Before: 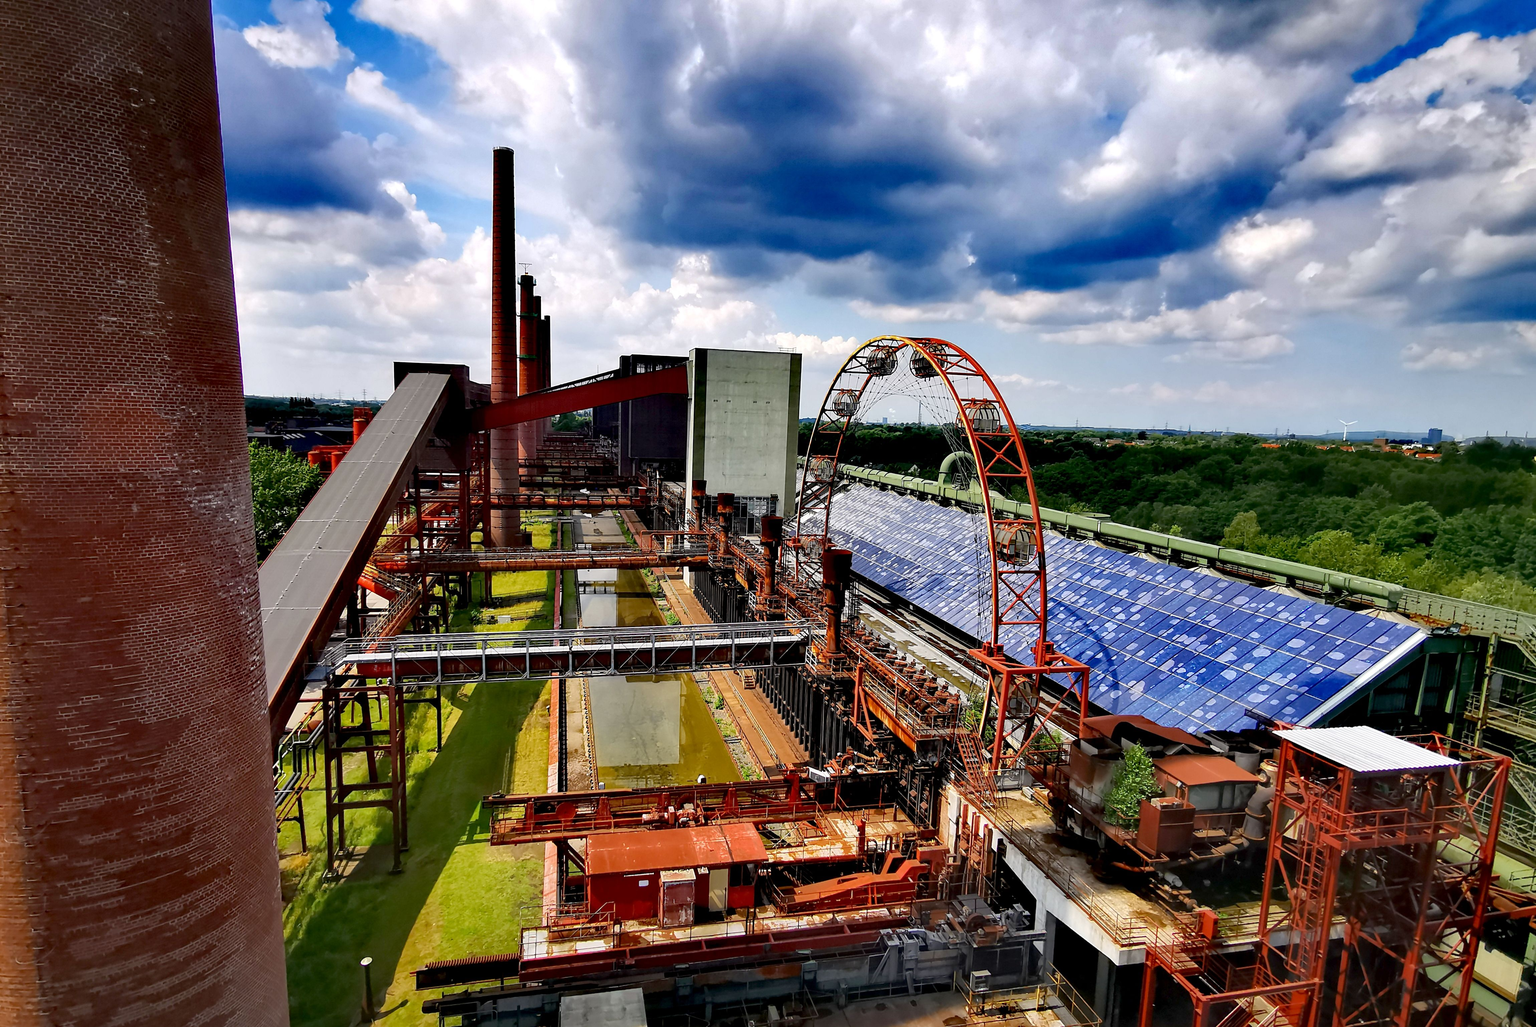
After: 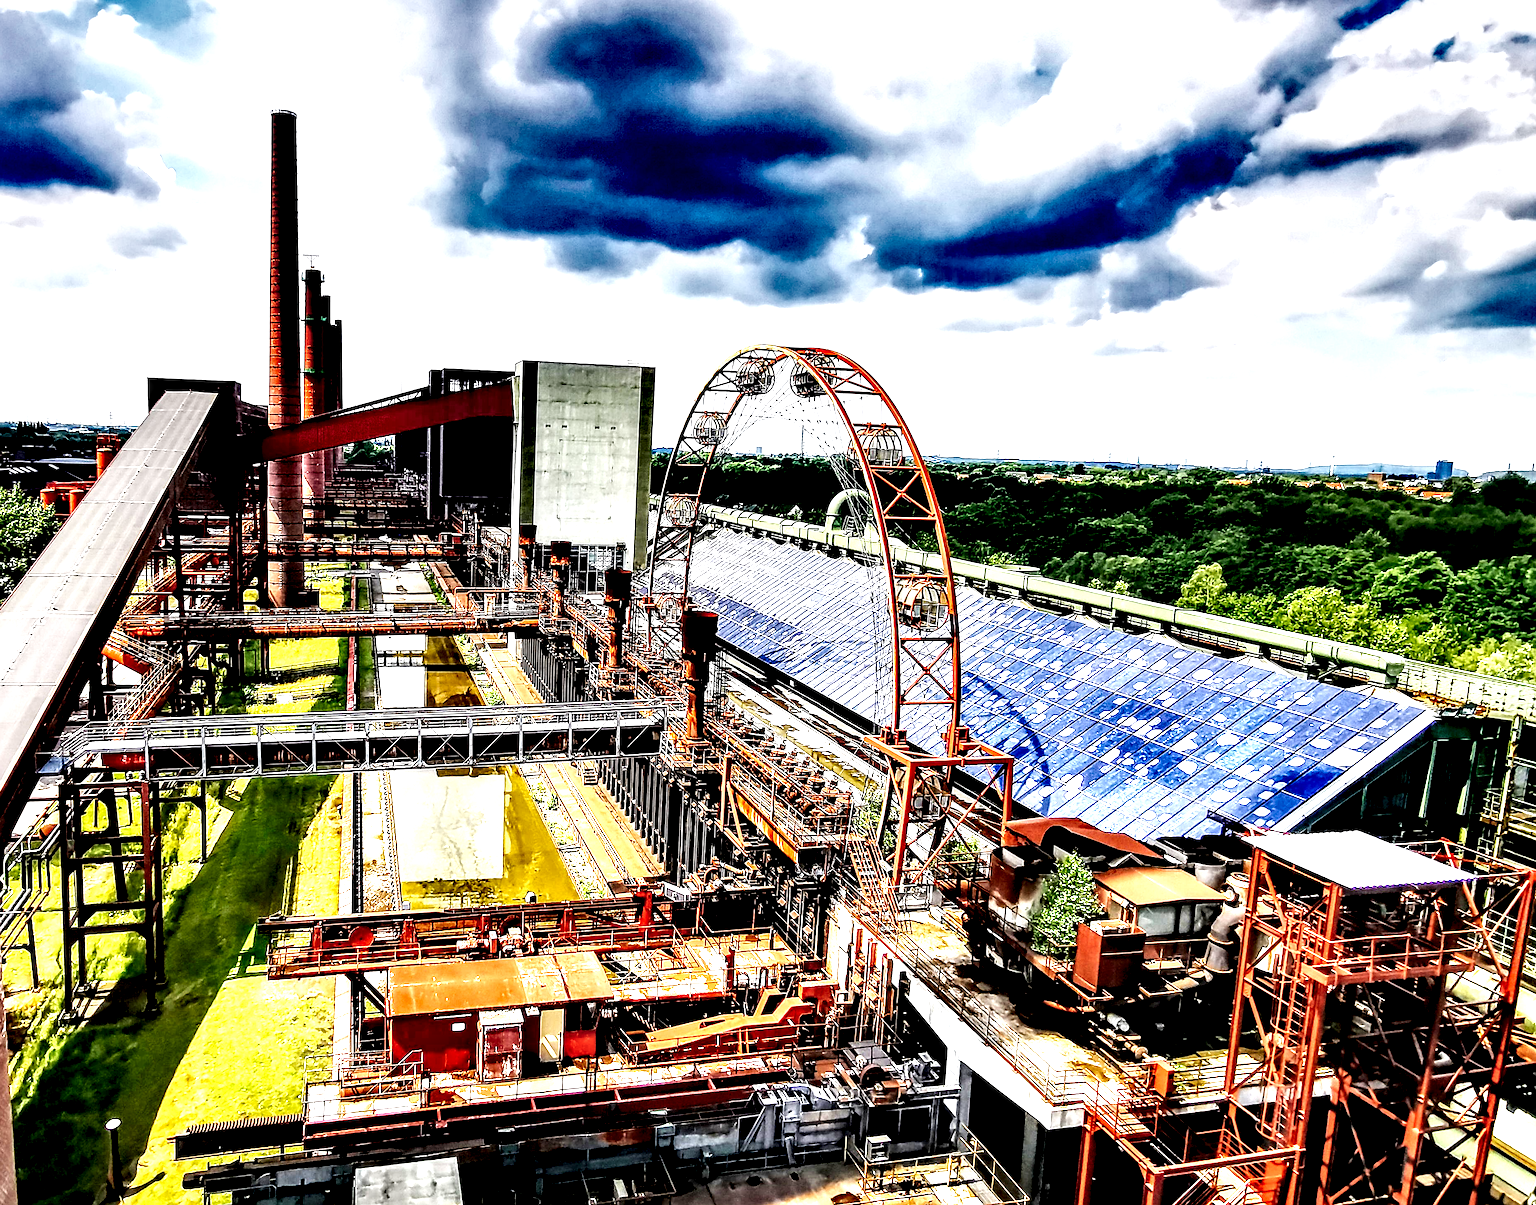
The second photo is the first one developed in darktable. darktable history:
base curve: curves: ch0 [(0, 0.003) (0.001, 0.002) (0.006, 0.004) (0.02, 0.022) (0.048, 0.086) (0.094, 0.234) (0.162, 0.431) (0.258, 0.629) (0.385, 0.8) (0.548, 0.918) (0.751, 0.988) (1, 1)], preserve colors none
local contrast: highlights 115%, shadows 42%, detail 293%
crop and rotate: left 17.959%, top 5.771%, right 1.742%
sharpen: on, module defaults
